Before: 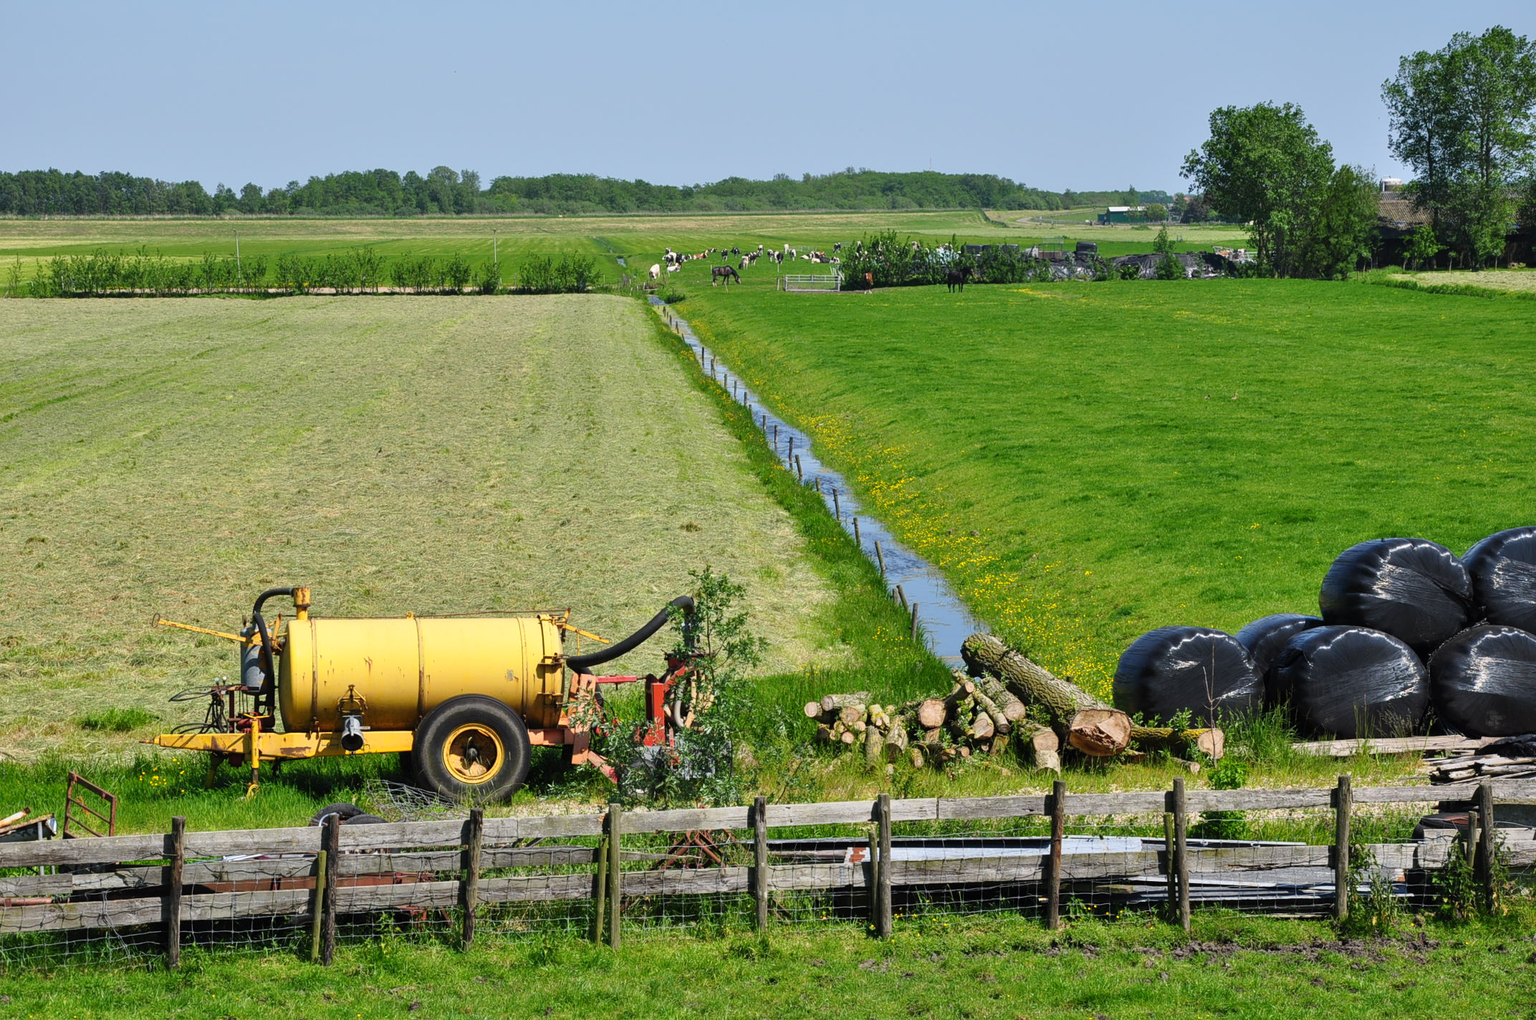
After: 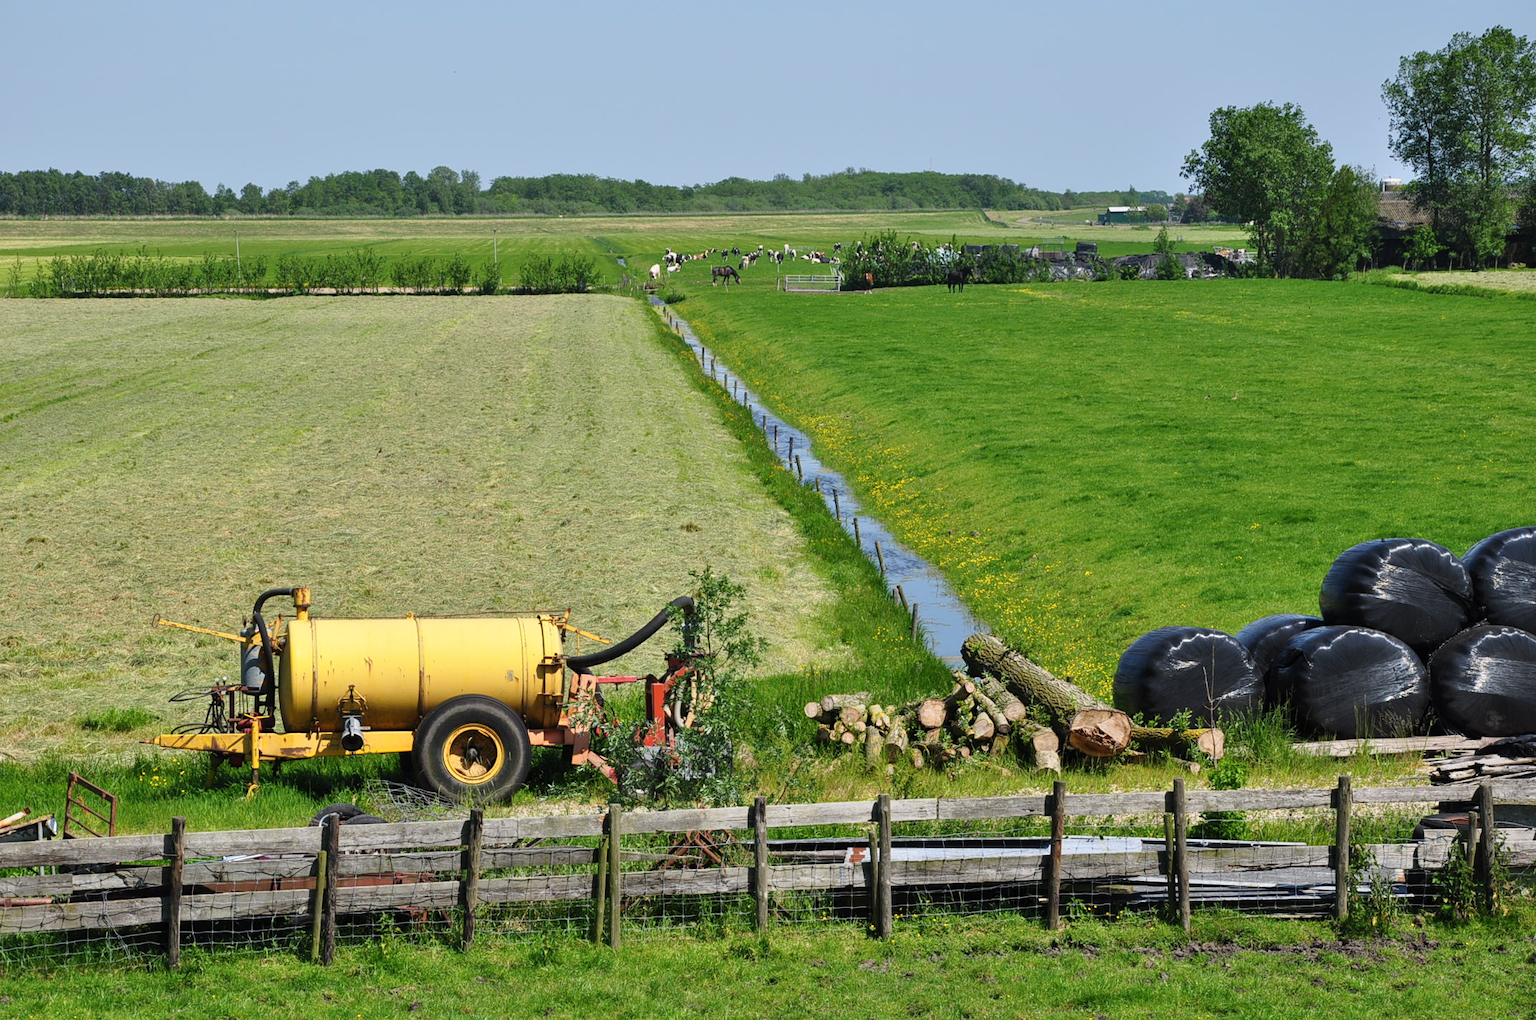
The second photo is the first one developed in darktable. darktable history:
contrast brightness saturation: saturation -0.05
